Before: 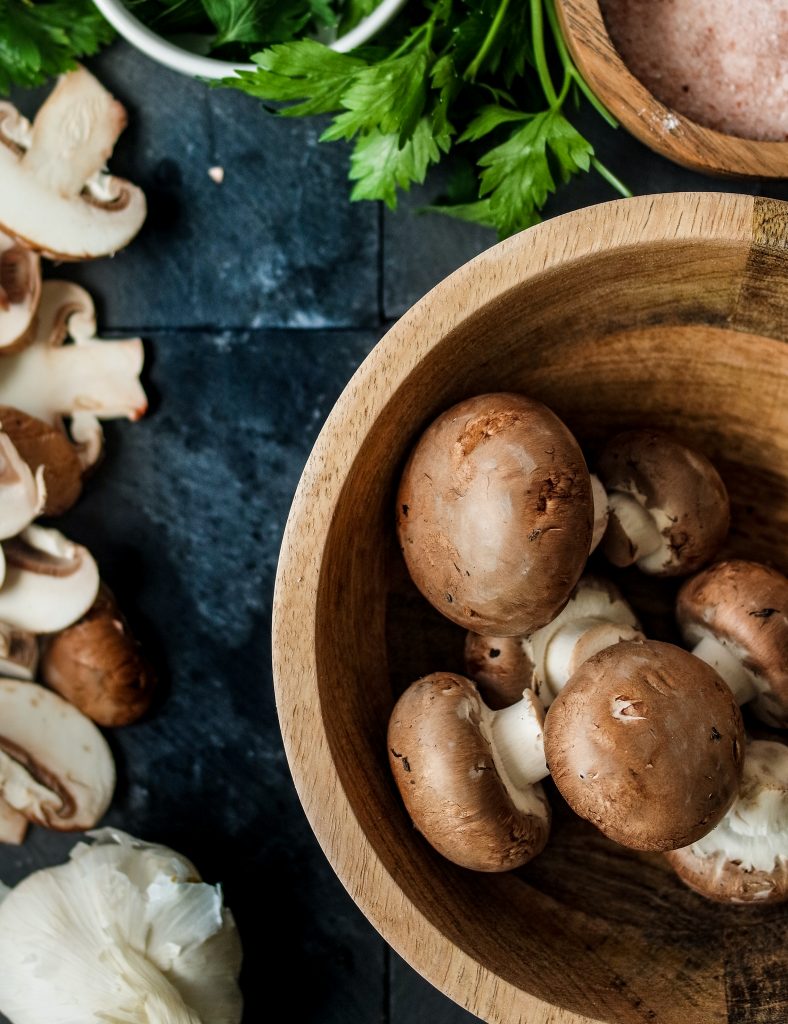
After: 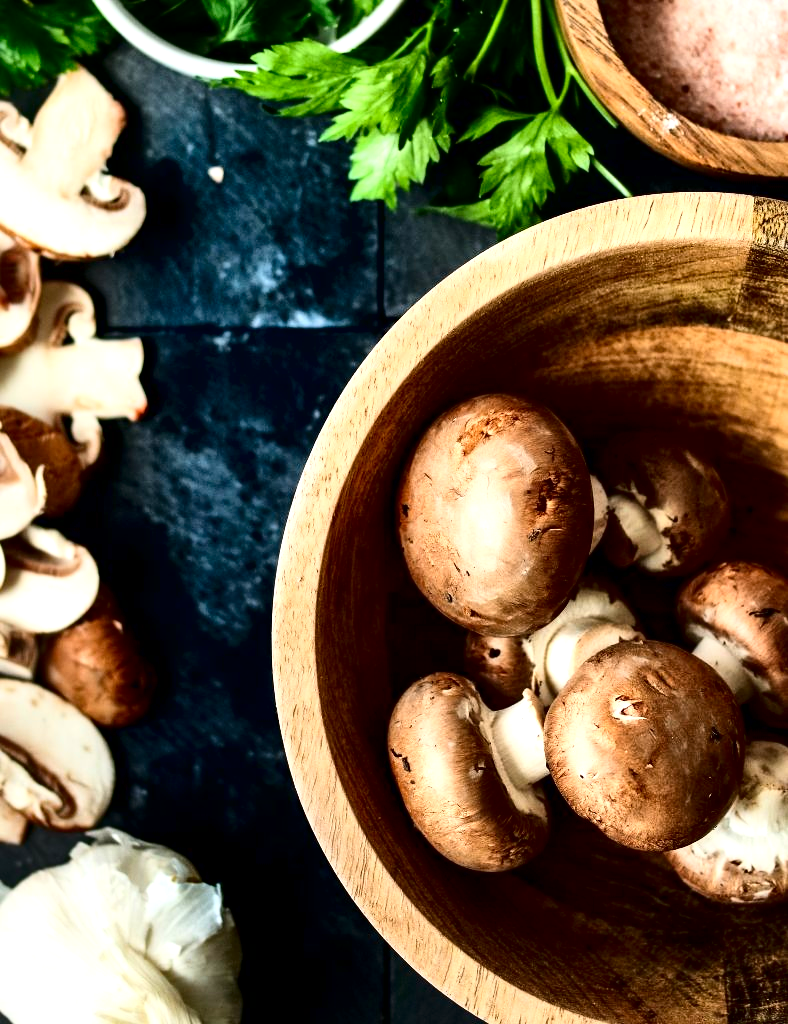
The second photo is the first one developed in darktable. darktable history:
local contrast: mode bilateral grid, contrast 70, coarseness 75, detail 180%, midtone range 0.2
exposure: black level correction 0, exposure 0.7 EV, compensate exposure bias true, compensate highlight preservation false
contrast brightness saturation: contrast 0.32, brightness -0.08, saturation 0.17
